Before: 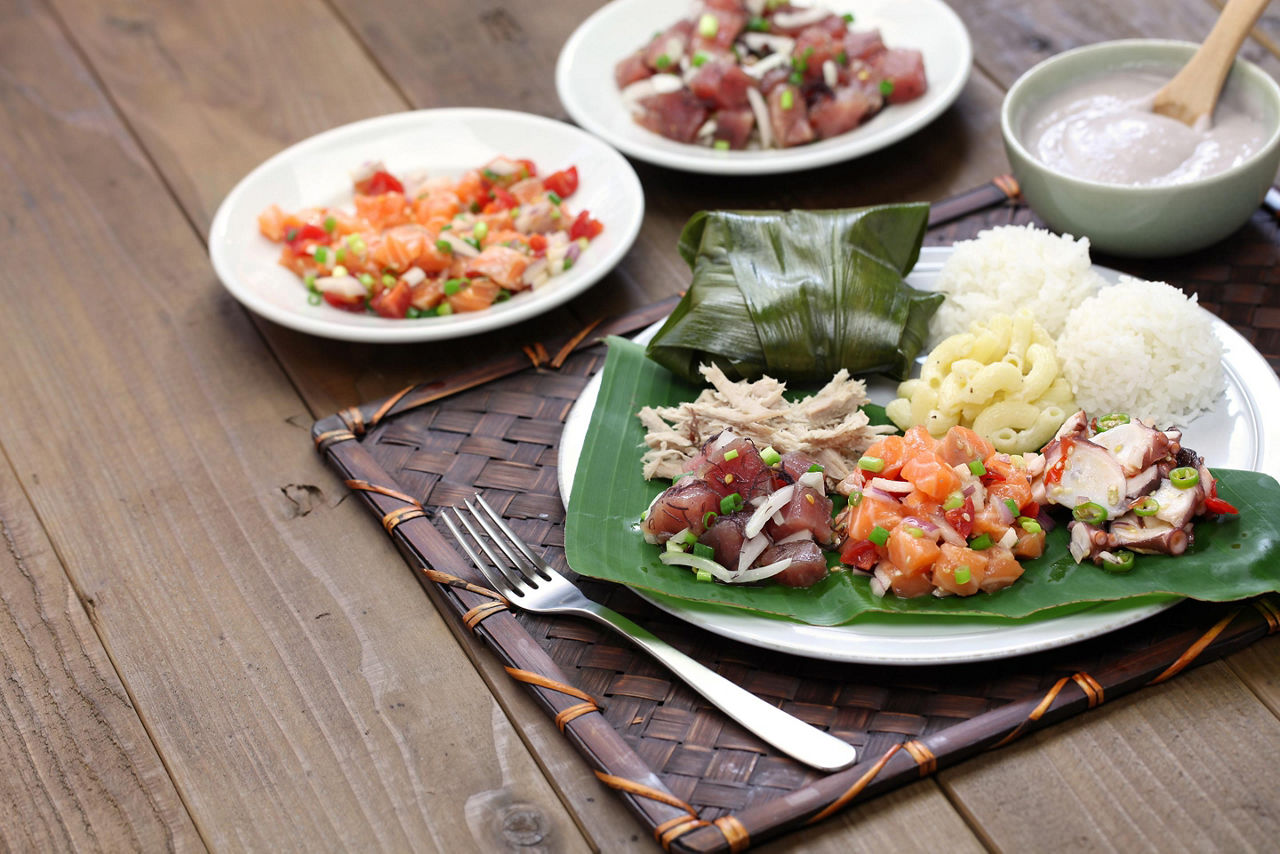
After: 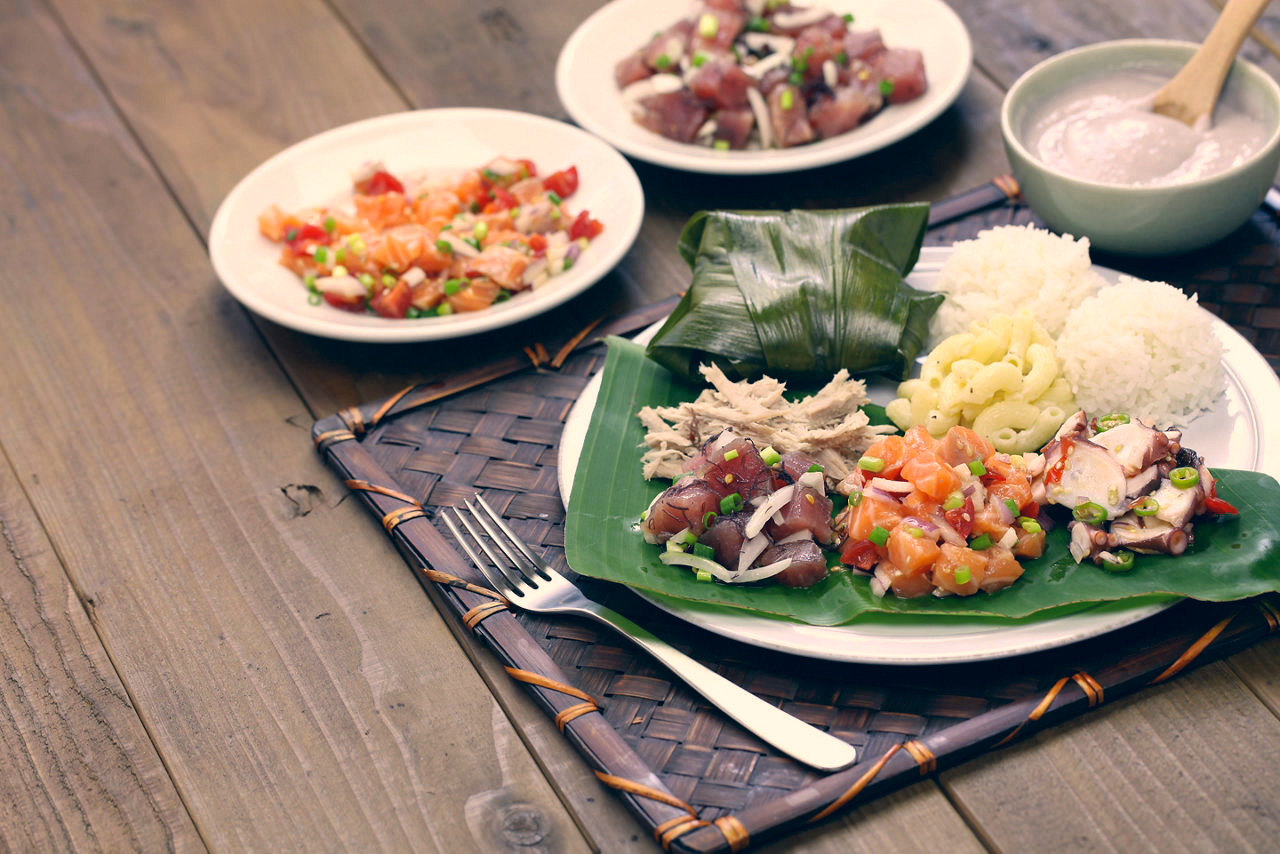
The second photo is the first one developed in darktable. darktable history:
color correction: highlights a* 10.28, highlights b* 13.87, shadows a* -10.2, shadows b* -15.02
